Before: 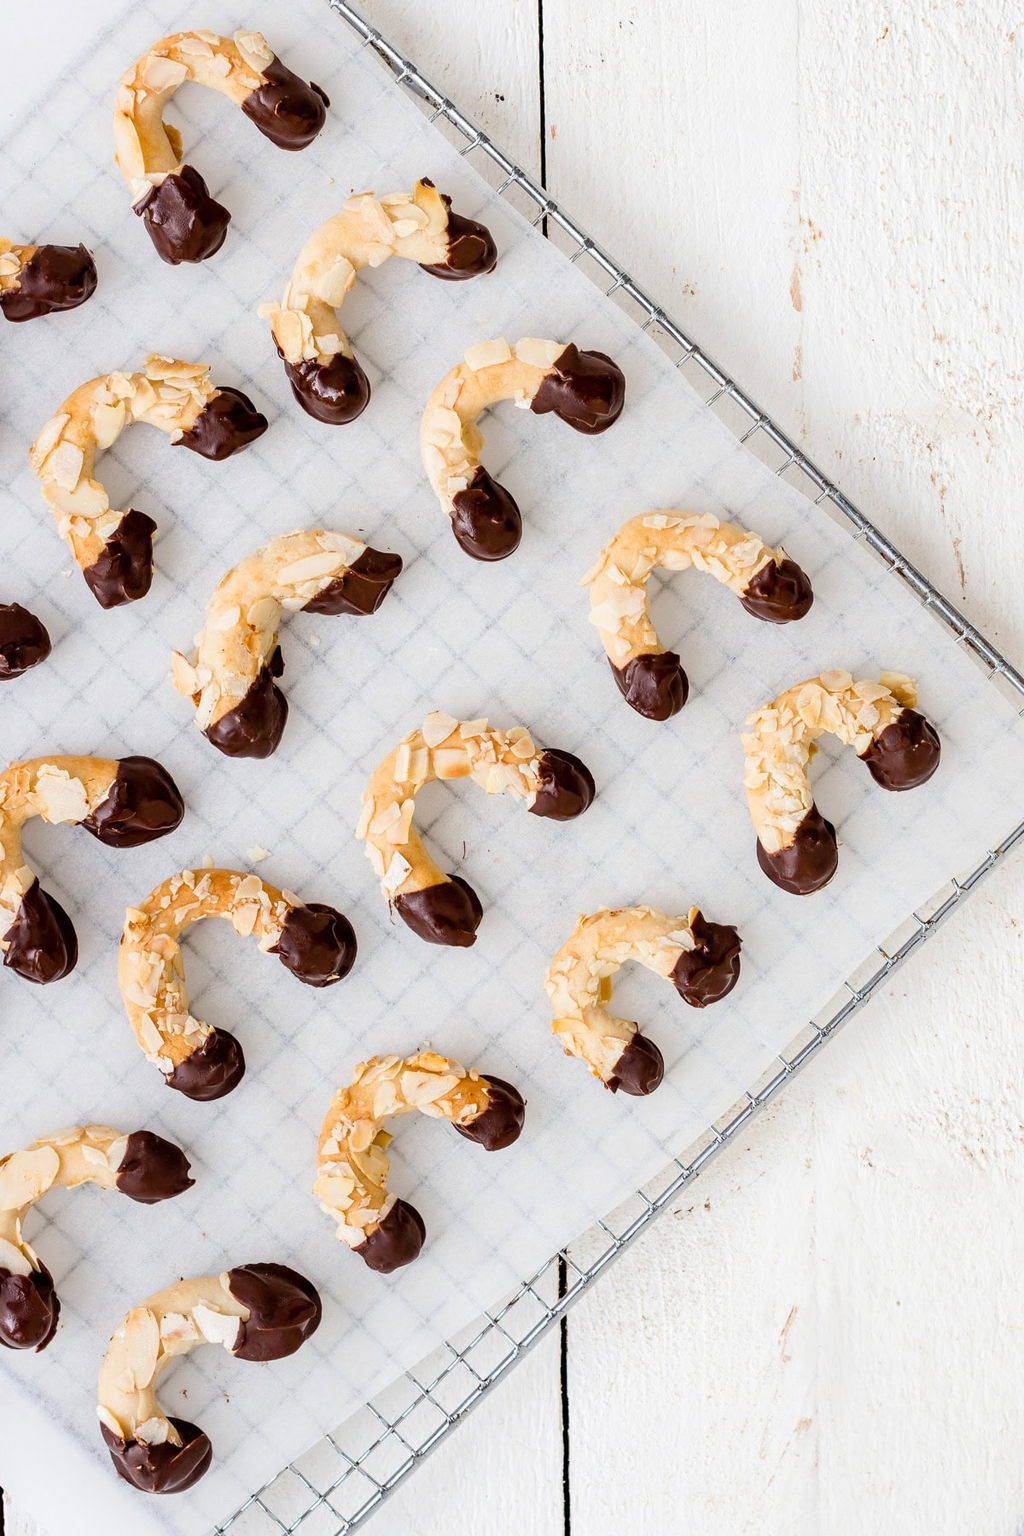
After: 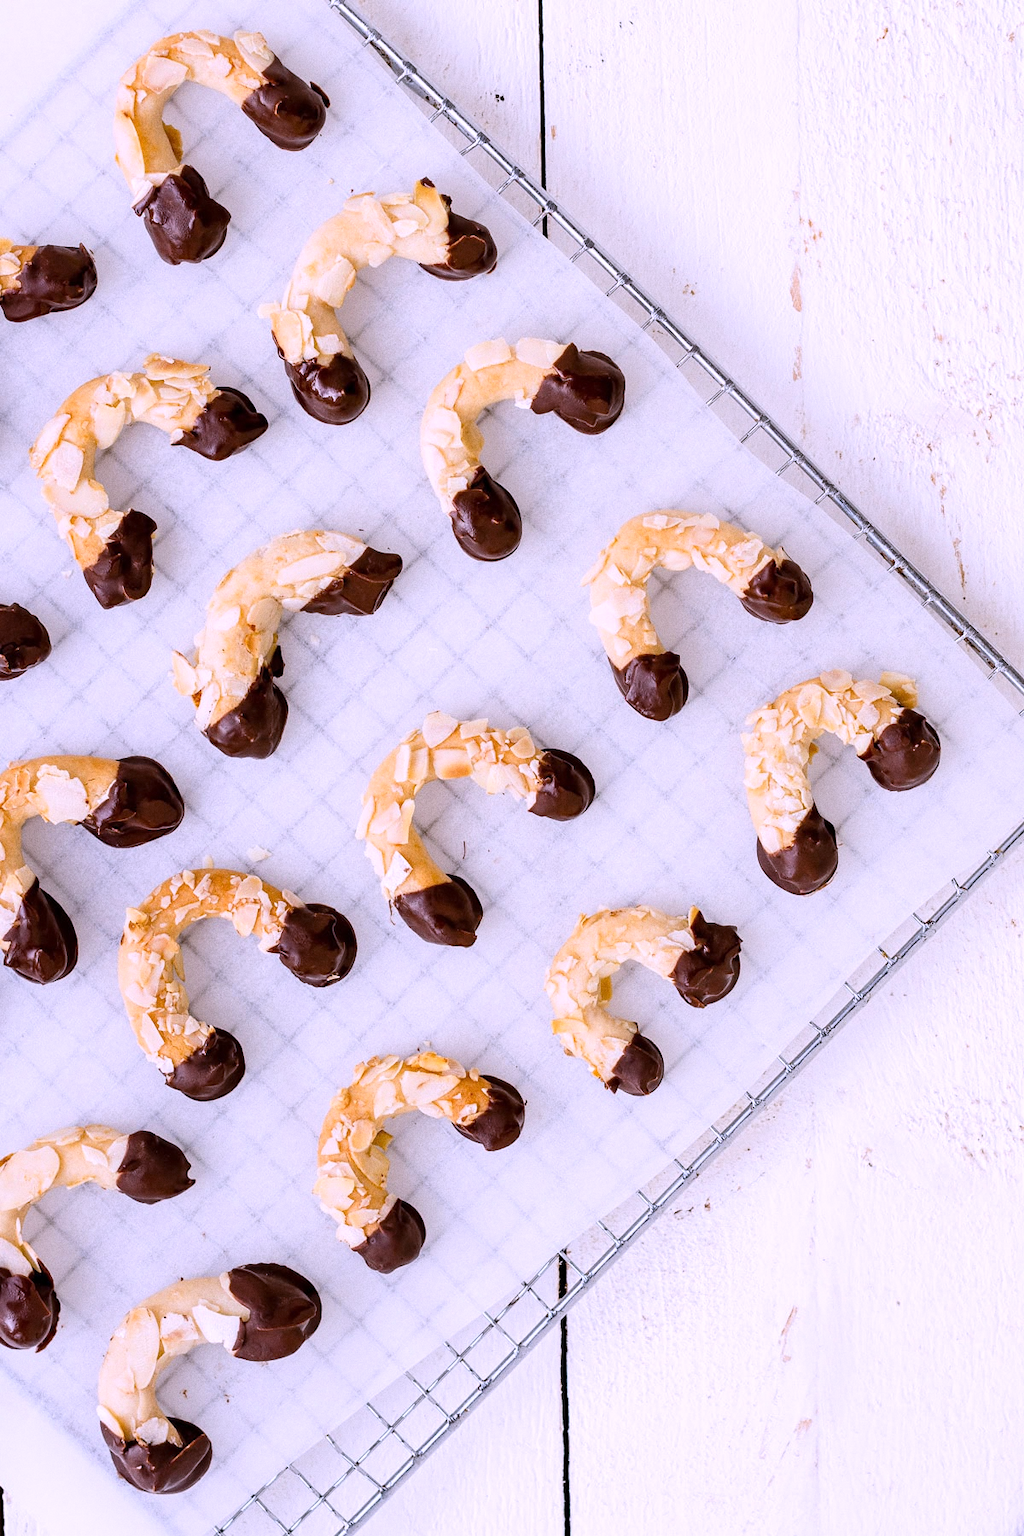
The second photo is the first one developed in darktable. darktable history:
white balance: red 1.042, blue 1.17
grain: coarseness 7.08 ISO, strength 21.67%, mid-tones bias 59.58%
